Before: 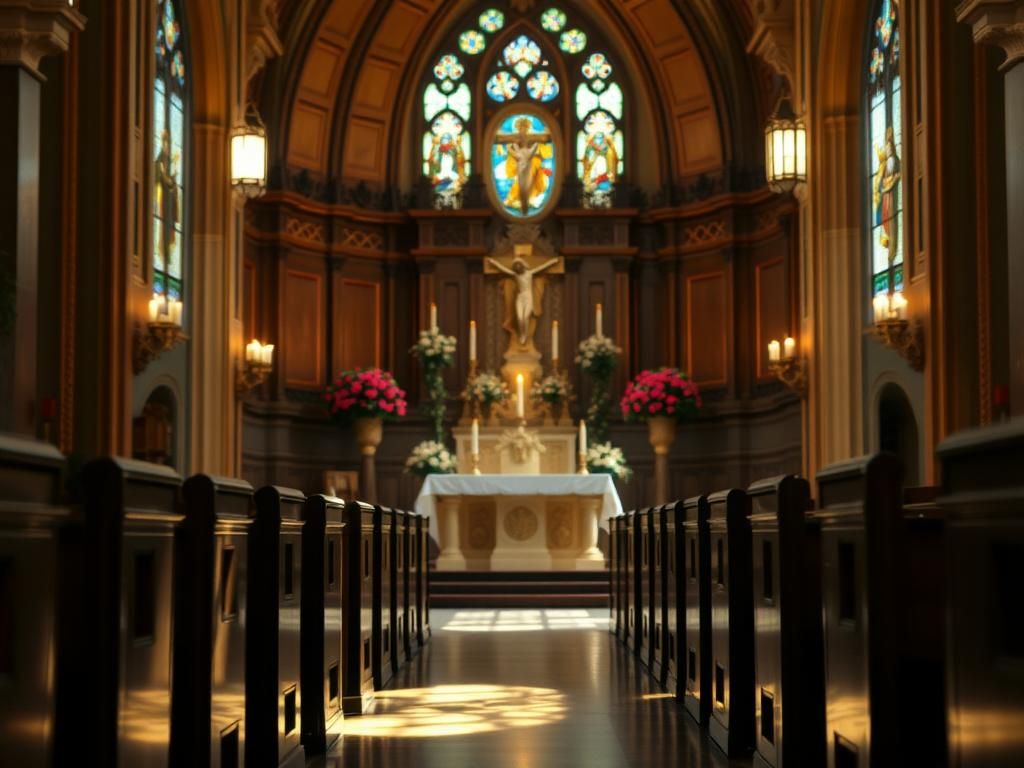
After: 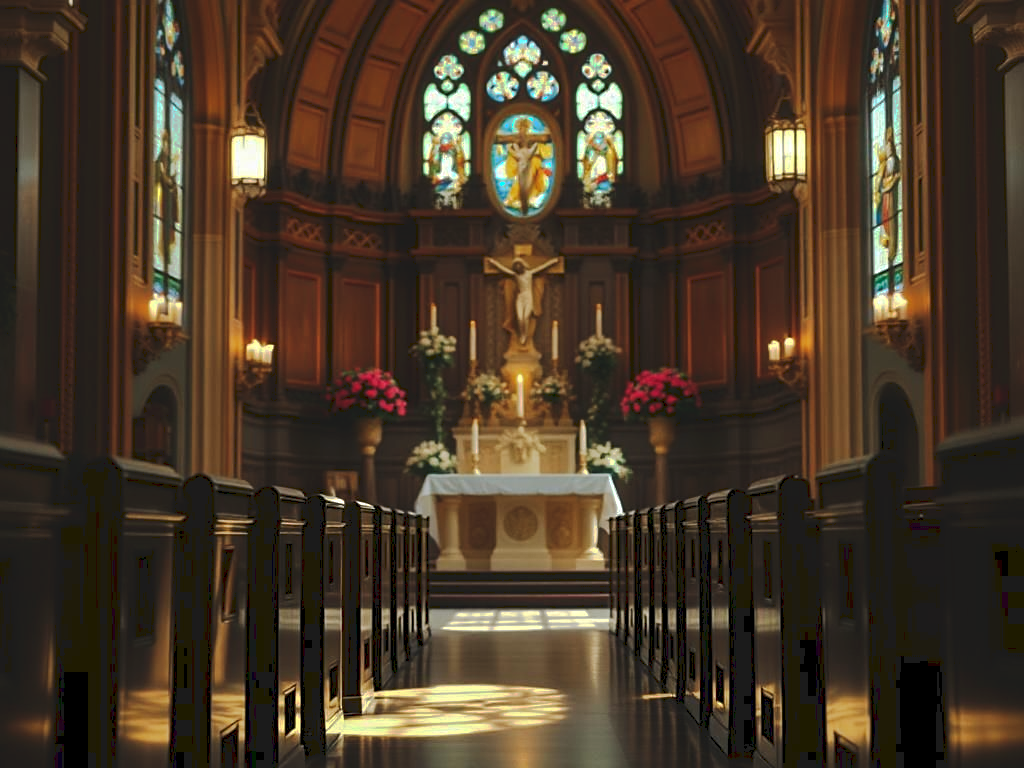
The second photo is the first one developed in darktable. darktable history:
sharpen: on, module defaults
tone curve: curves: ch0 [(0, 0) (0.003, 0.098) (0.011, 0.099) (0.025, 0.103) (0.044, 0.114) (0.069, 0.13) (0.1, 0.142) (0.136, 0.161) (0.177, 0.189) (0.224, 0.224) (0.277, 0.266) (0.335, 0.32) (0.399, 0.38) (0.468, 0.45) (0.543, 0.522) (0.623, 0.598) (0.709, 0.669) (0.801, 0.731) (0.898, 0.786) (1, 1)], preserve colors none
